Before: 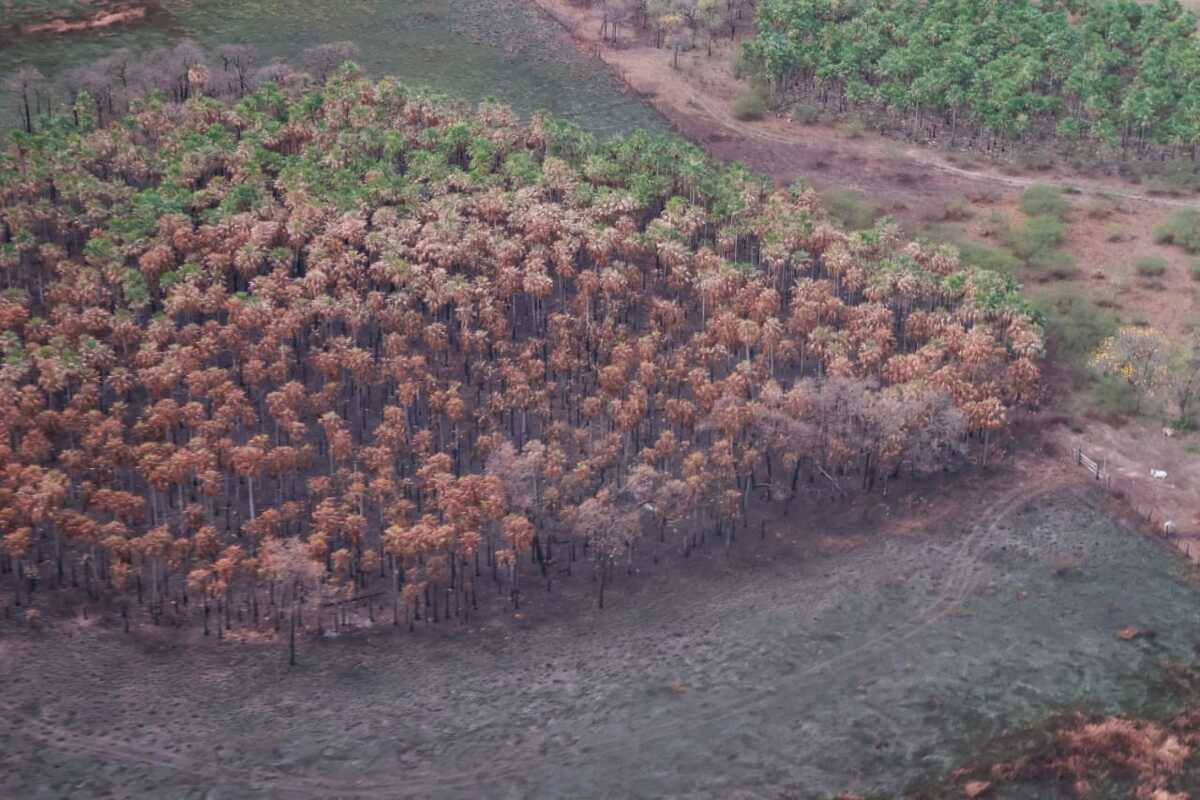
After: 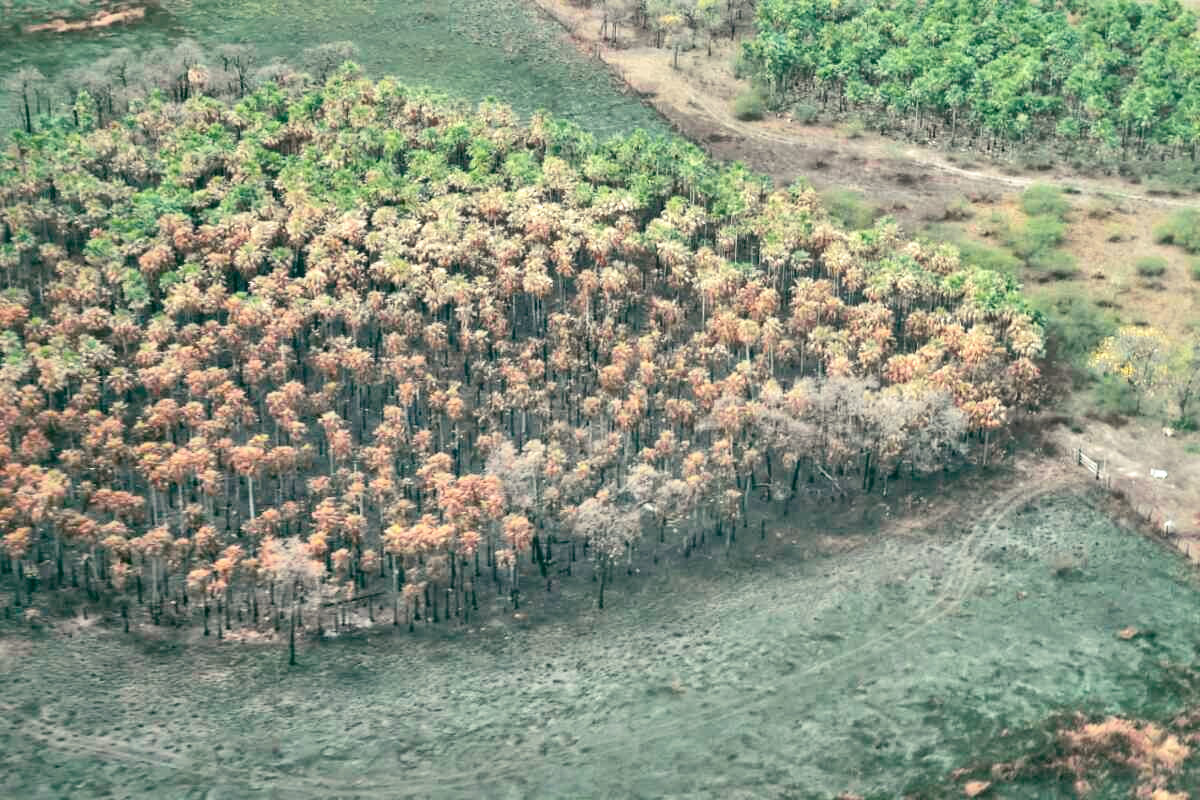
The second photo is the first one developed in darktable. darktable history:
levels: levels [0.036, 0.364, 0.827]
tone curve: curves: ch0 [(0, 0) (0.081, 0.044) (0.185, 0.145) (0.283, 0.273) (0.405, 0.449) (0.495, 0.554) (0.686, 0.743) (0.826, 0.853) (0.978, 0.988)]; ch1 [(0, 0) (0.147, 0.166) (0.321, 0.362) (0.371, 0.402) (0.423, 0.426) (0.479, 0.472) (0.505, 0.497) (0.521, 0.506) (0.551, 0.546) (0.586, 0.571) (0.625, 0.638) (0.68, 0.715) (1, 1)]; ch2 [(0, 0) (0.346, 0.378) (0.404, 0.427) (0.502, 0.498) (0.531, 0.517) (0.547, 0.526) (0.582, 0.571) (0.629, 0.626) (0.717, 0.678) (1, 1)], color space Lab, independent channels, preserve colors none
shadows and highlights: soften with gaussian
white balance: emerald 1
exposure: black level correction -0.001, exposure 0.08 EV, compensate highlight preservation false
base curve: curves: ch0 [(0, 0) (0.989, 0.992)], preserve colors none
local contrast: mode bilateral grid, contrast 25, coarseness 60, detail 151%, midtone range 0.2
rgb curve: curves: ch0 [(0.123, 0.061) (0.995, 0.887)]; ch1 [(0.06, 0.116) (1, 0.906)]; ch2 [(0, 0) (0.824, 0.69) (1, 1)], mode RGB, independent channels, compensate middle gray true
